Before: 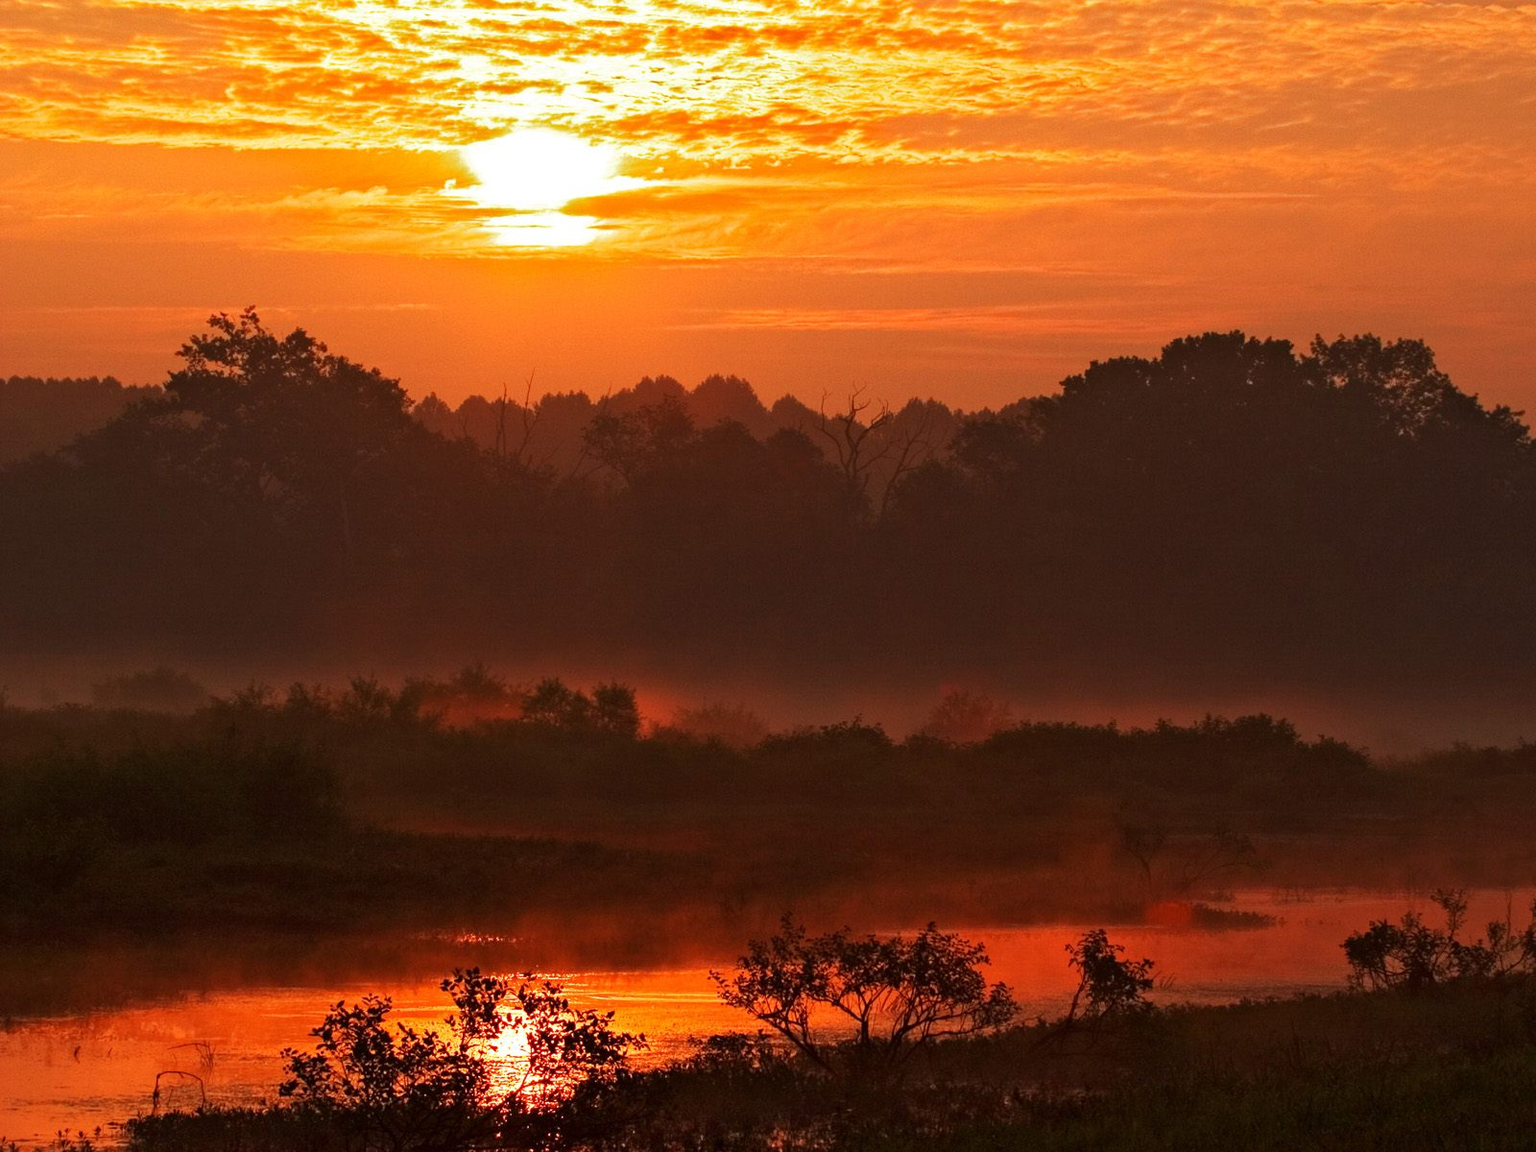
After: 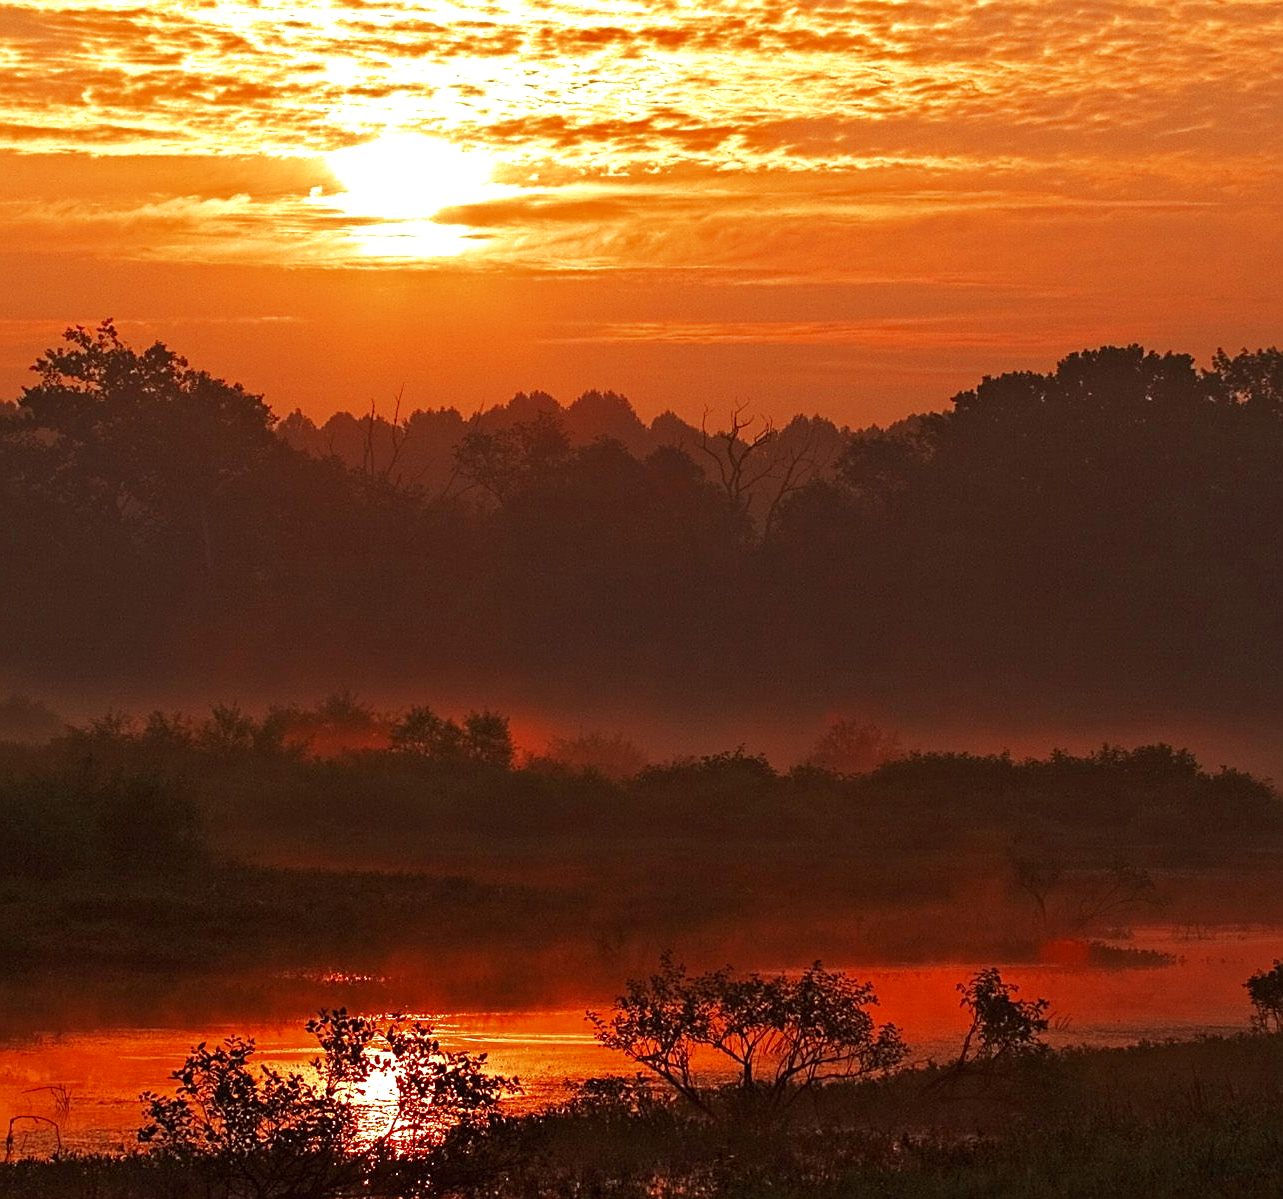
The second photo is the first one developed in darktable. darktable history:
sharpen: on, module defaults
exposure: black level correction 0, exposure 0.5 EV, compensate highlight preservation false
crop and rotate: left 9.597%, right 10.195%
color zones: curves: ch0 [(0, 0.5) (0.125, 0.4) (0.25, 0.5) (0.375, 0.4) (0.5, 0.4) (0.625, 0.35) (0.75, 0.35) (0.875, 0.5)]; ch1 [(0, 0.35) (0.125, 0.45) (0.25, 0.35) (0.375, 0.35) (0.5, 0.35) (0.625, 0.35) (0.75, 0.45) (0.875, 0.35)]; ch2 [(0, 0.6) (0.125, 0.5) (0.25, 0.5) (0.375, 0.6) (0.5, 0.6) (0.625, 0.5) (0.75, 0.5) (0.875, 0.5)]
